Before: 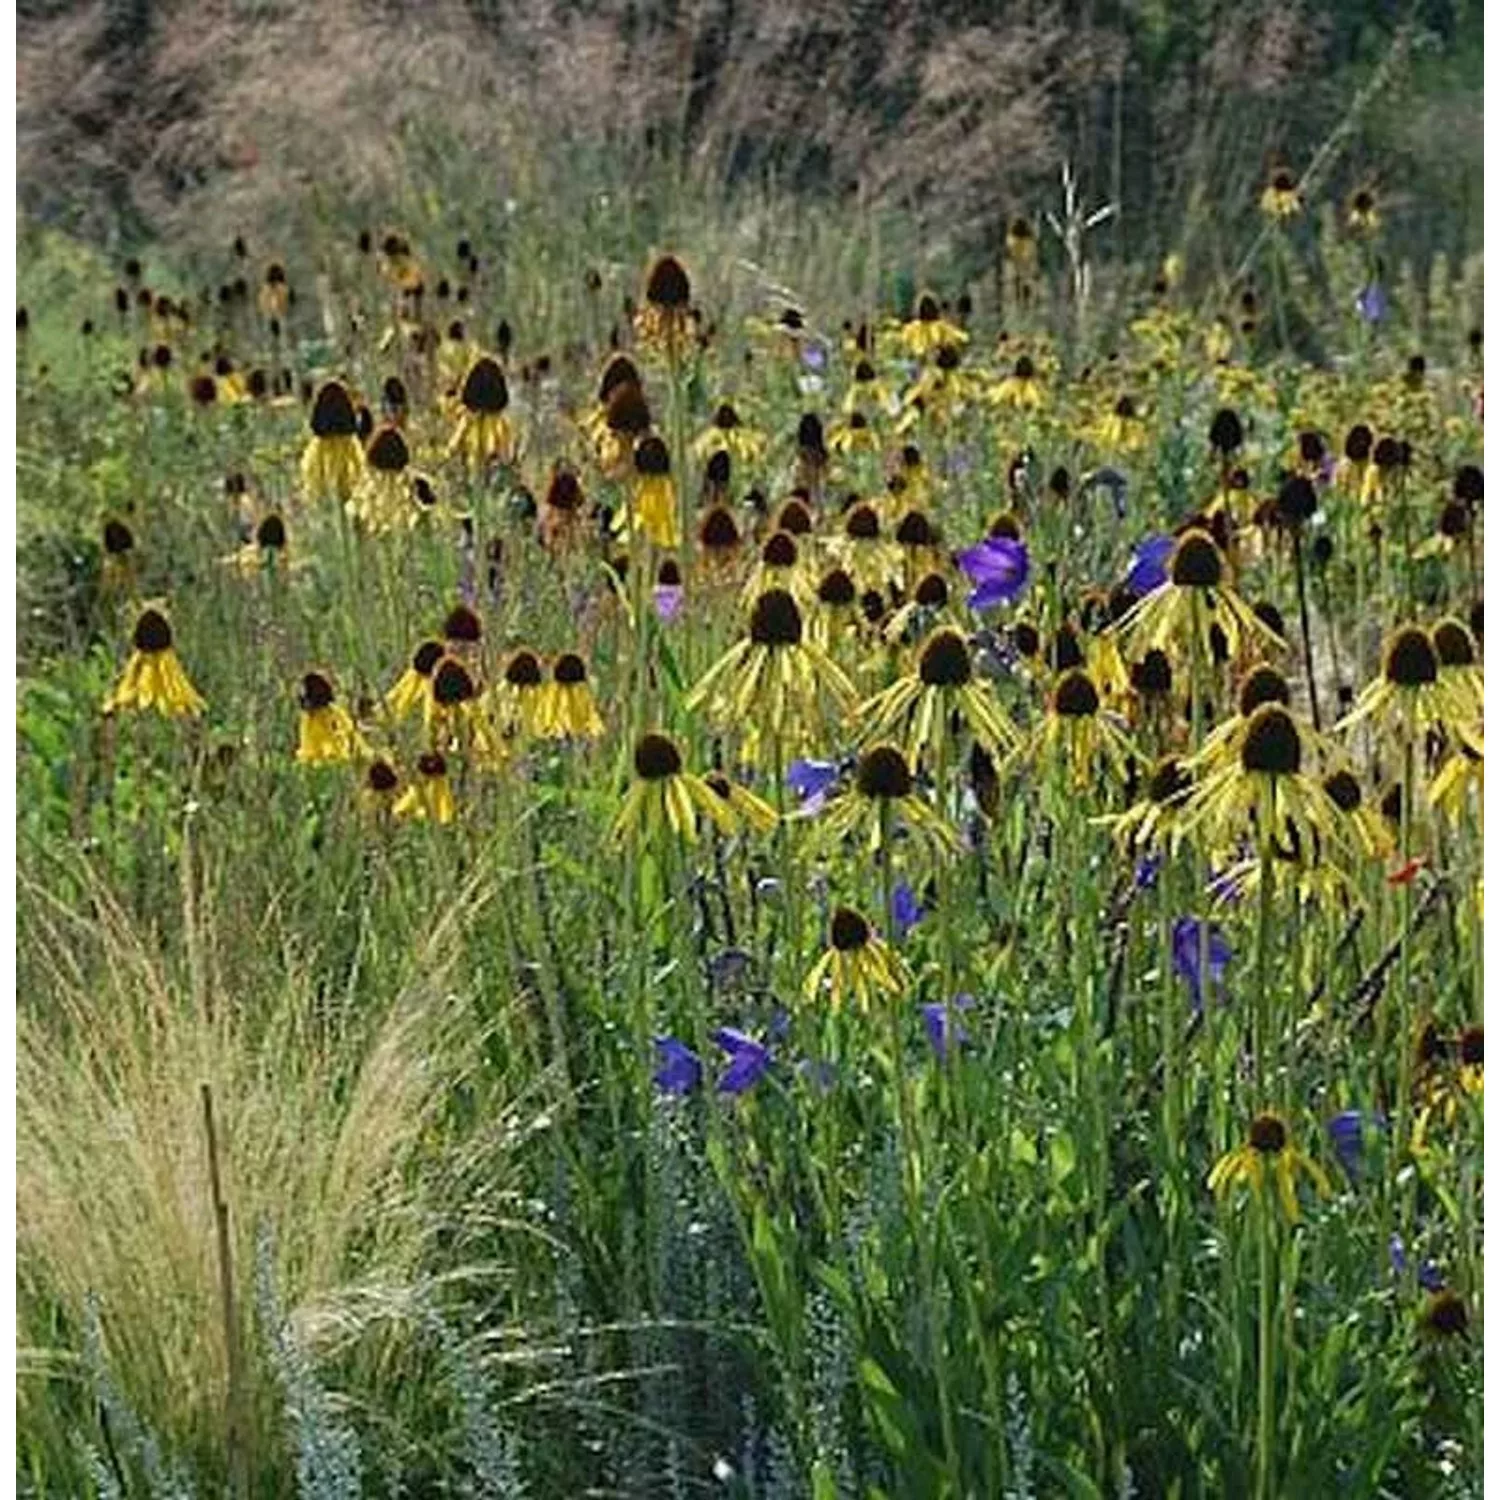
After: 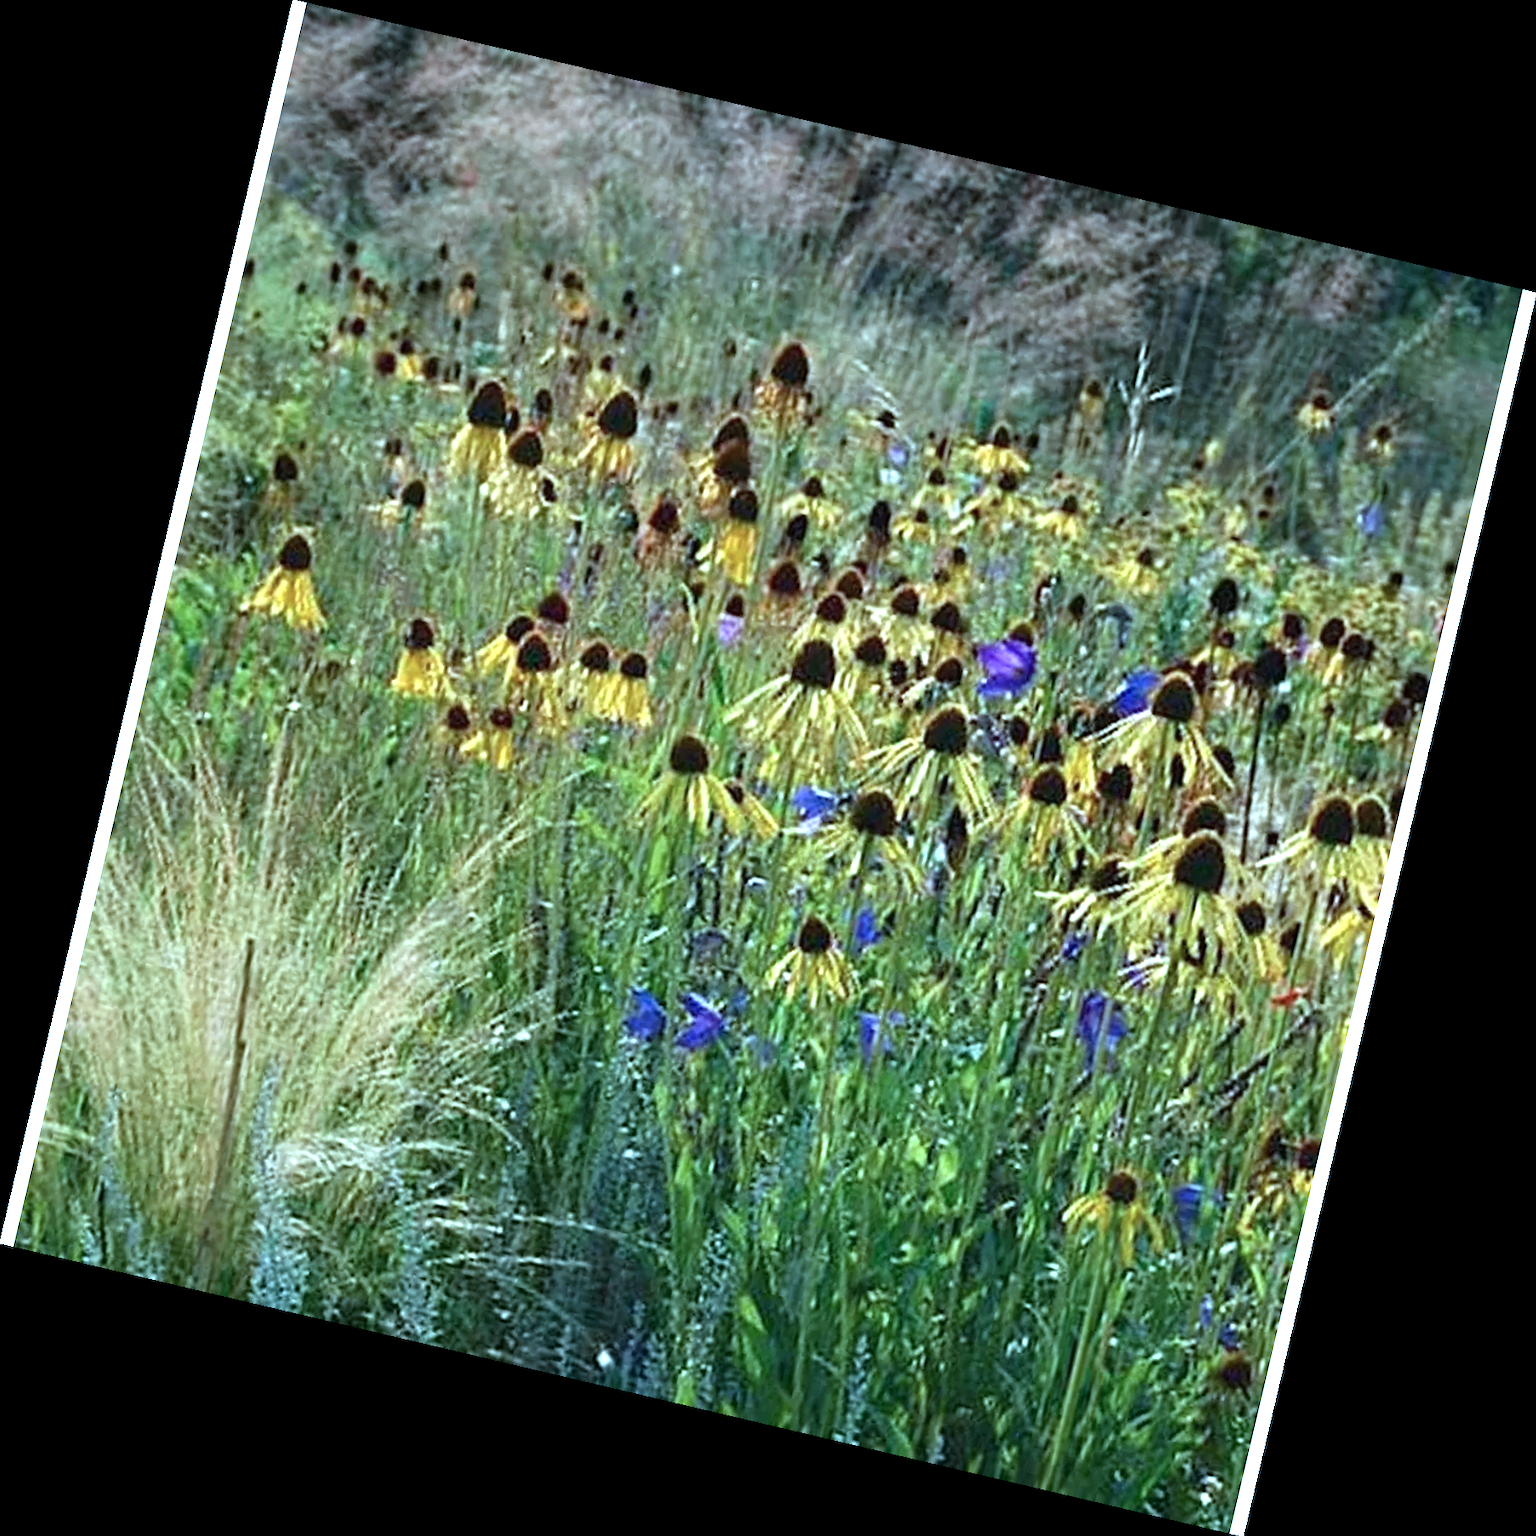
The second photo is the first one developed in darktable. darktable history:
exposure: exposure 0.636 EV, compensate highlight preservation false
color correction: highlights a* -9.73, highlights b* -21.22
rotate and perspective: rotation 13.27°, automatic cropping off
